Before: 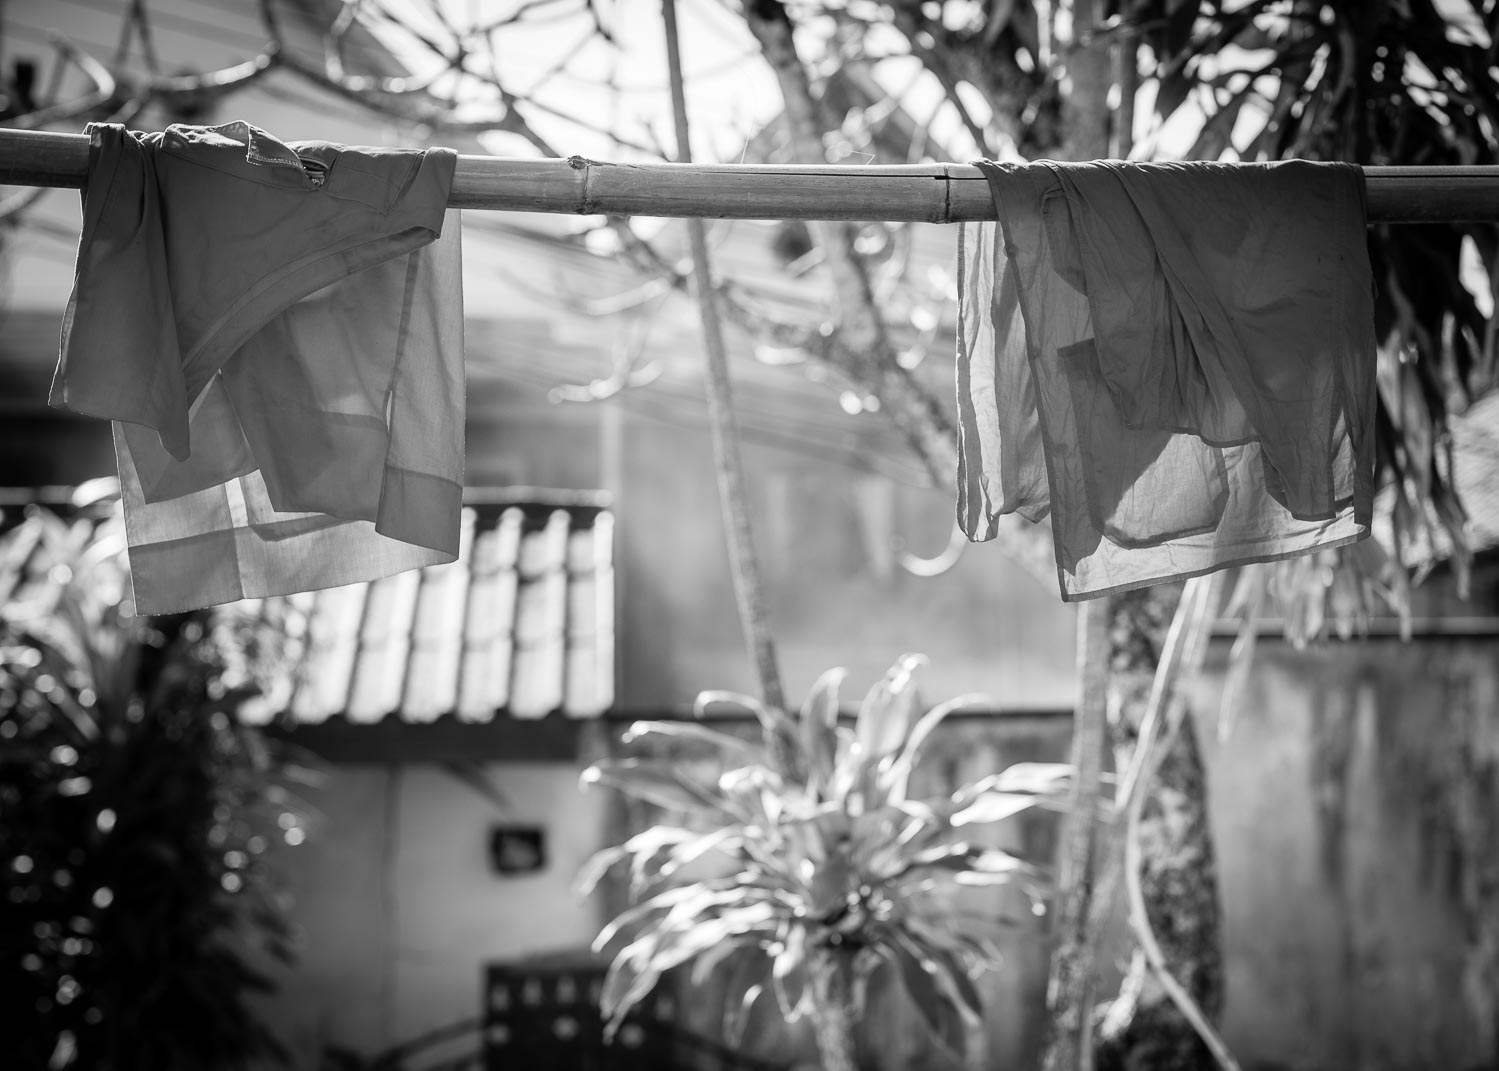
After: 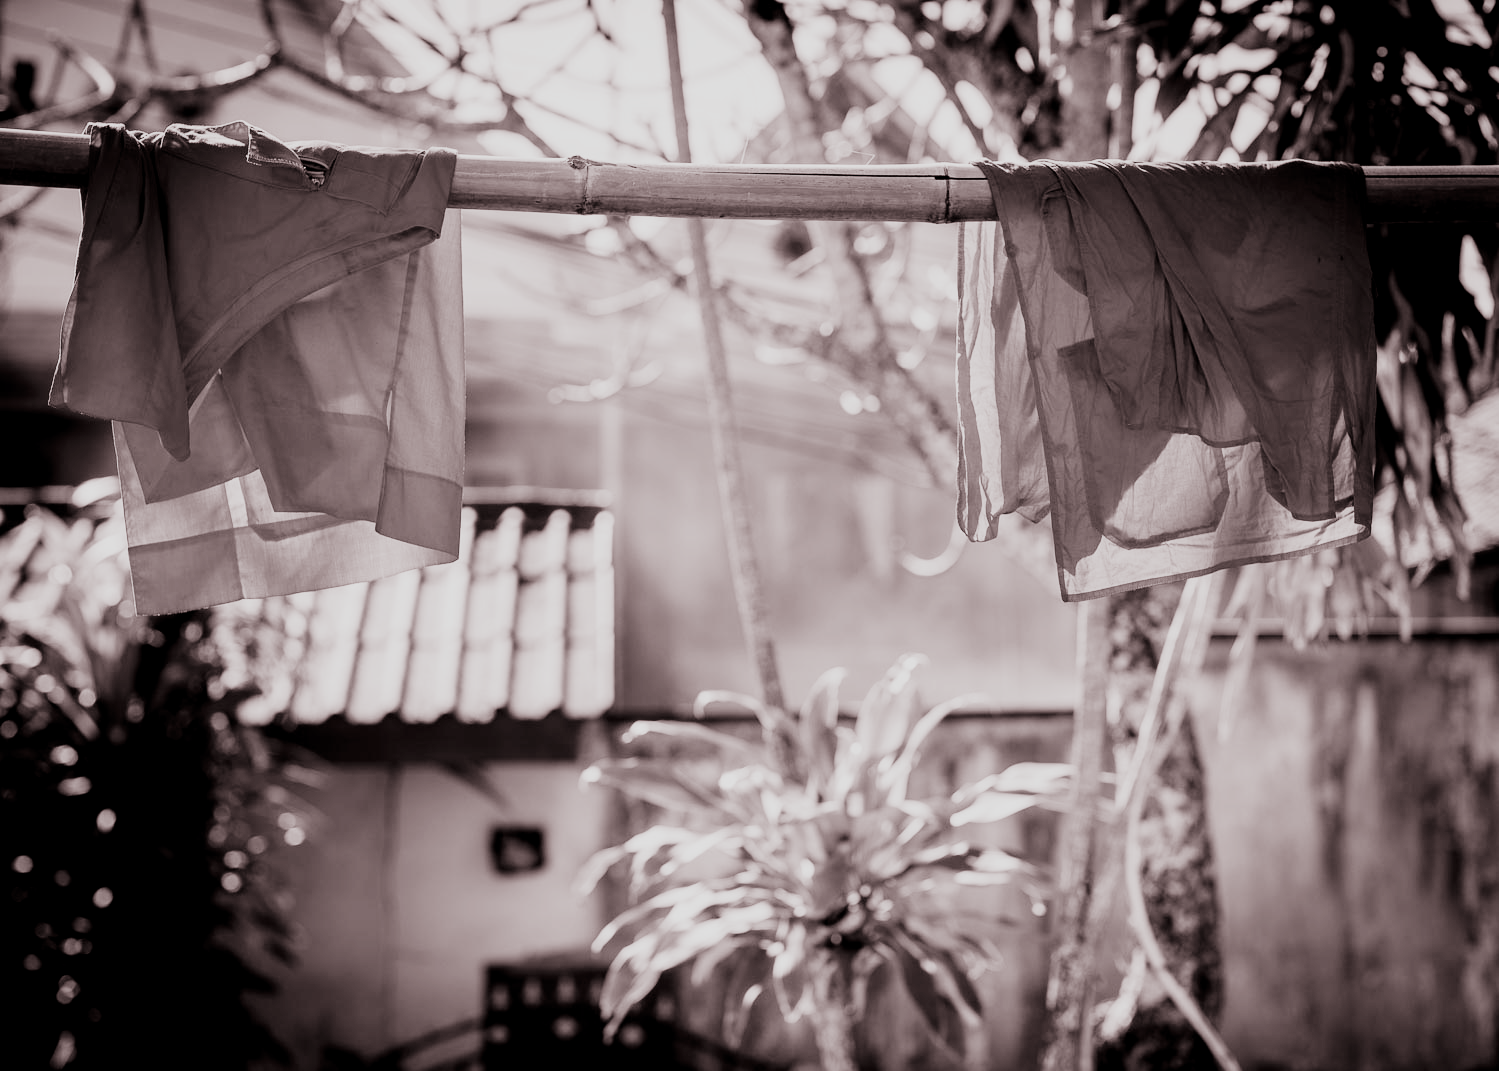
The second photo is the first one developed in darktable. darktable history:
filmic rgb: black relative exposure -7.65 EV, white relative exposure 4.56 EV, hardness 3.61, contrast 1.05
tone curve: curves: ch0 [(0.021, 0) (0.104, 0.052) (0.496, 0.526) (0.737, 0.783) (1, 1)], color space Lab, linked channels, preserve colors none
rgb levels: mode RGB, independent channels, levels [[0, 0.474, 1], [0, 0.5, 1], [0, 0.5, 1]]
